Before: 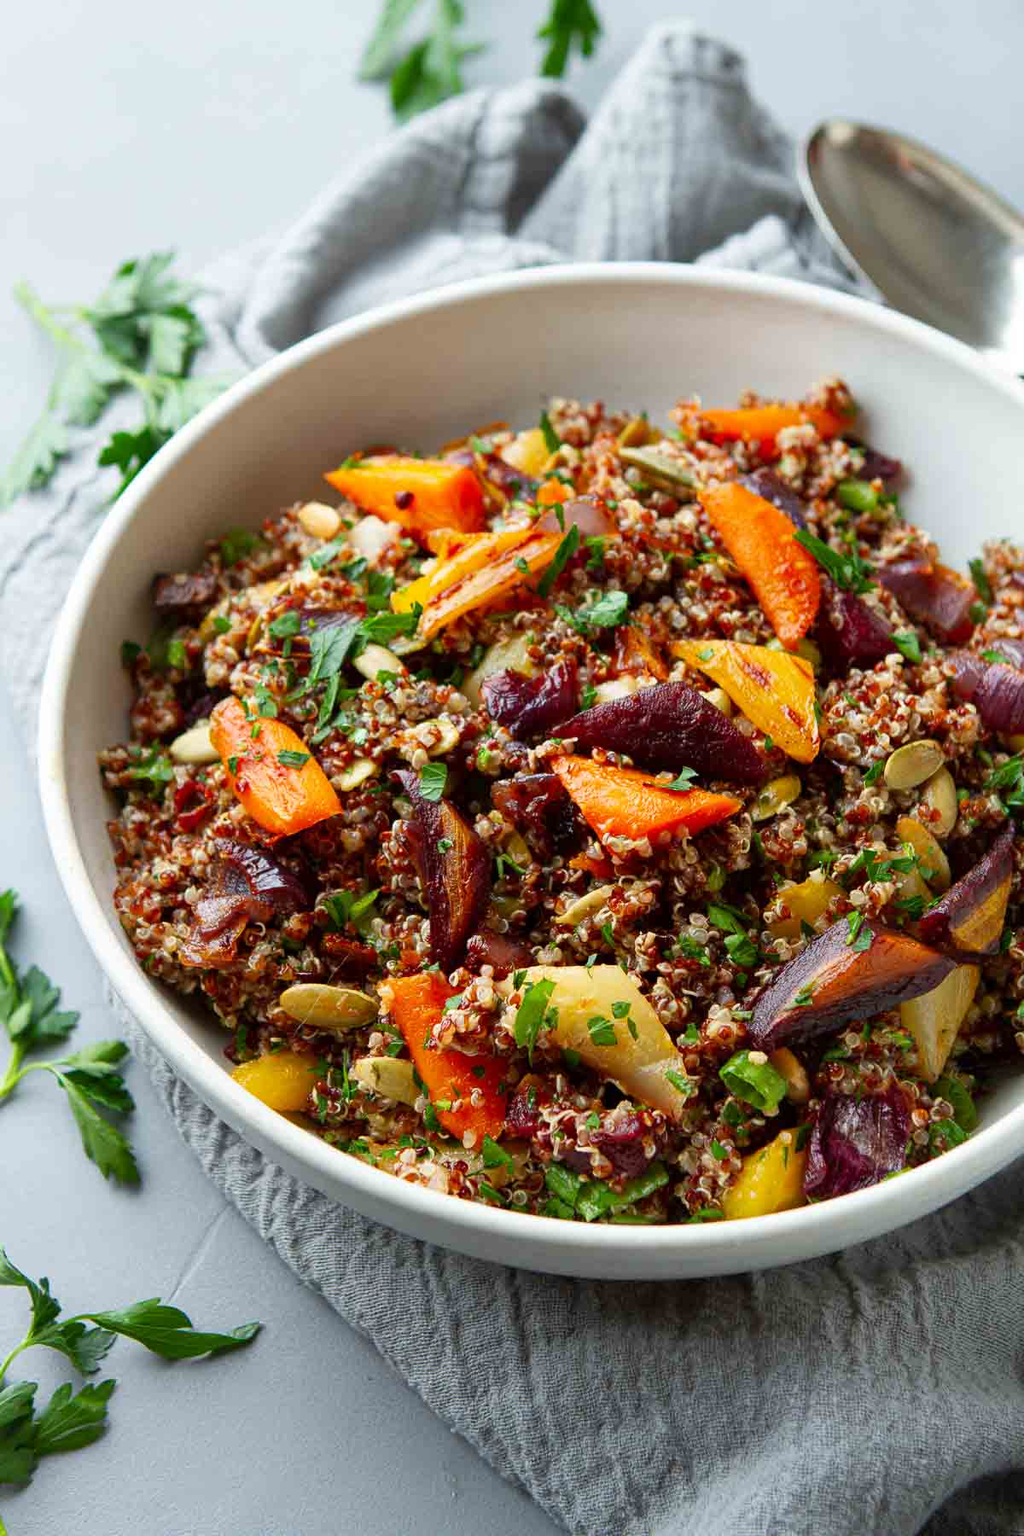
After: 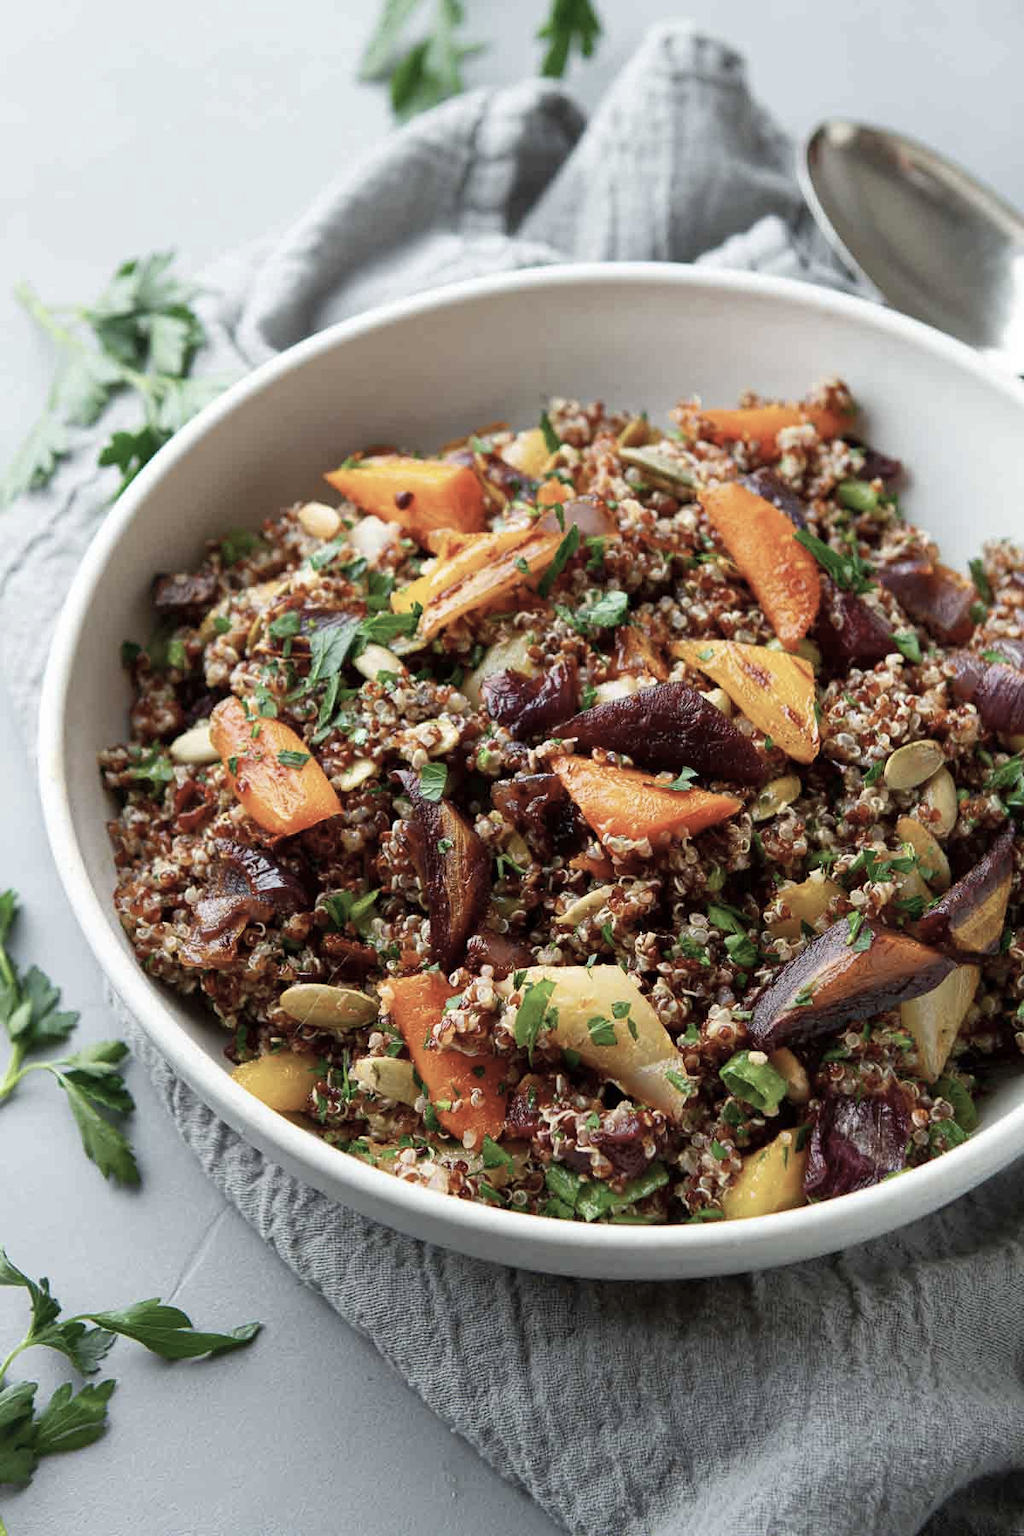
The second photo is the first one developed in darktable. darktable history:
color correction: highlights b* -0.059, saturation 0.596
